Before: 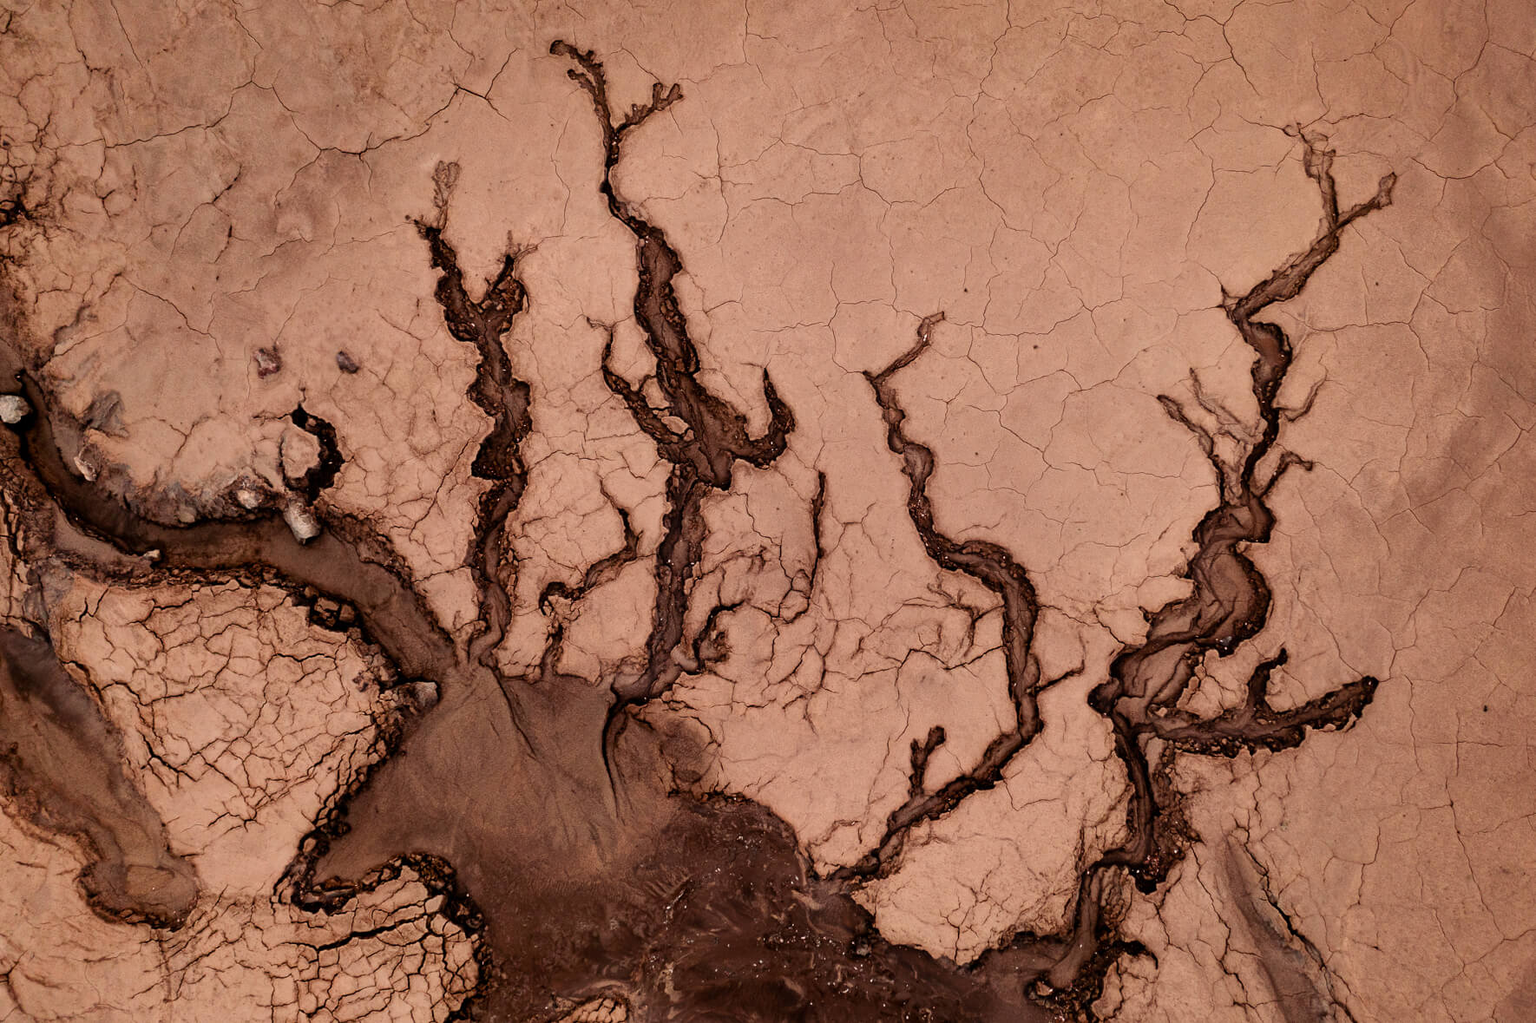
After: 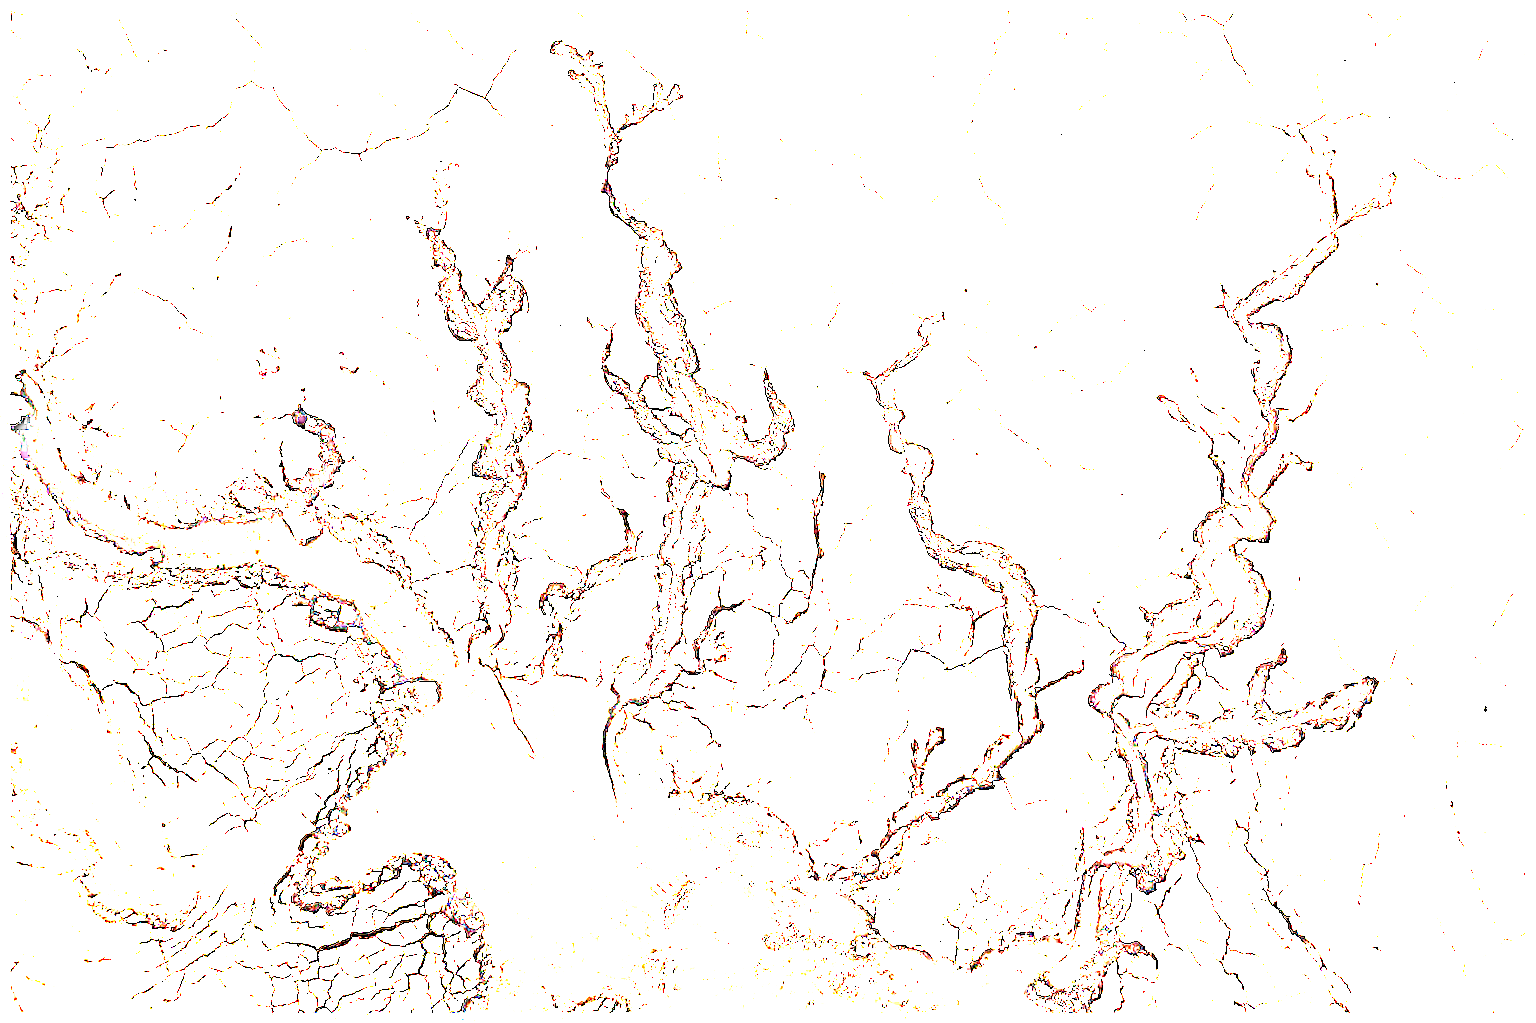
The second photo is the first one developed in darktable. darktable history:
local contrast: on, module defaults
shadows and highlights: shadows 12, white point adjustment 1.2, highlights -0.36, soften with gaussian
exposure: exposure 8 EV, compensate highlight preservation false
sharpen: radius 6.3, amount 1.8, threshold 0
